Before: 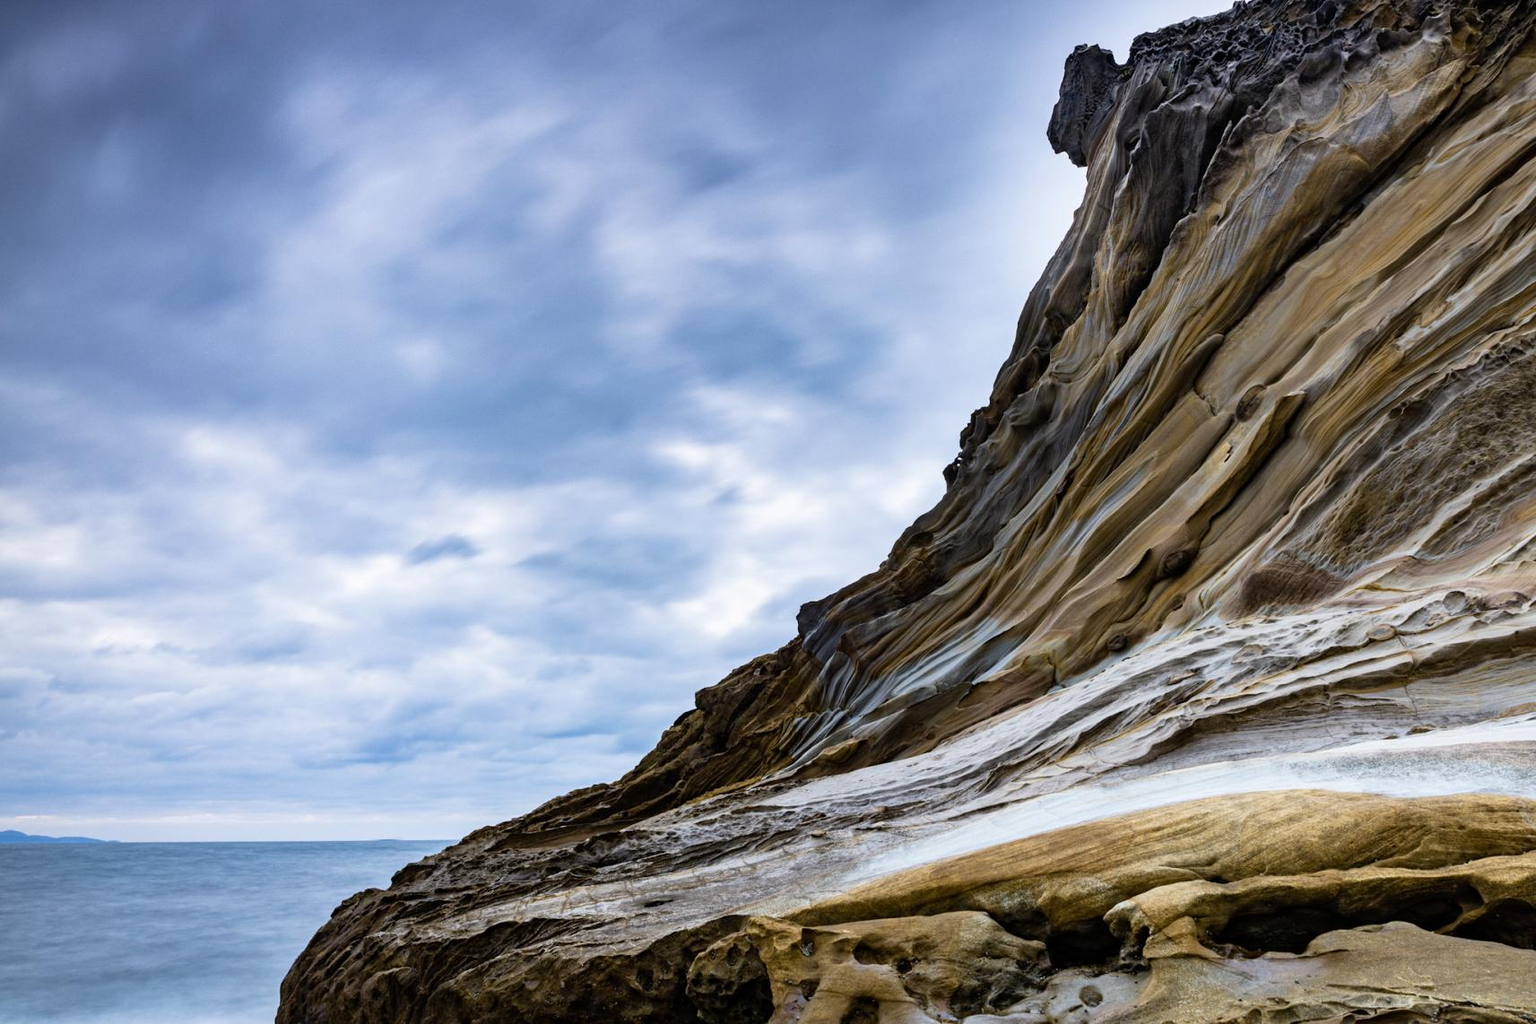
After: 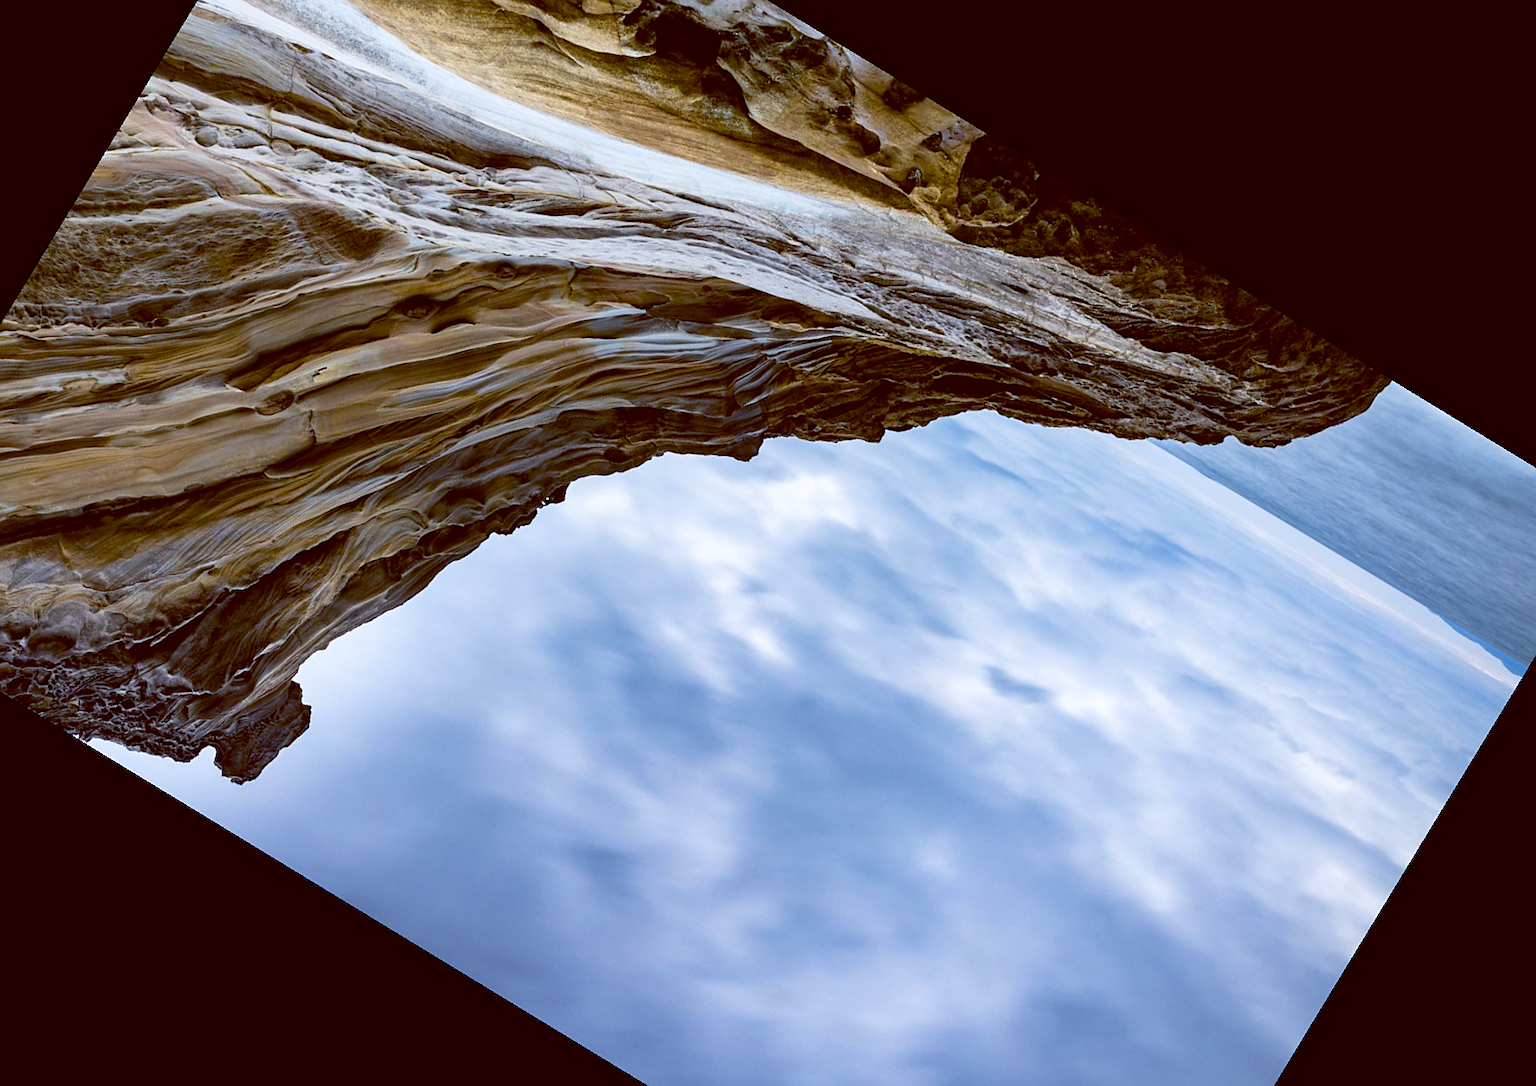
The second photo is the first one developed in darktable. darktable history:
sharpen: radius 1.458, amount 0.398, threshold 1.271
crop and rotate: angle 148.68°, left 9.111%, top 15.603%, right 4.588%, bottom 17.041%
color balance: lift [1, 1.015, 1.004, 0.985], gamma [1, 0.958, 0.971, 1.042], gain [1, 0.956, 0.977, 1.044]
